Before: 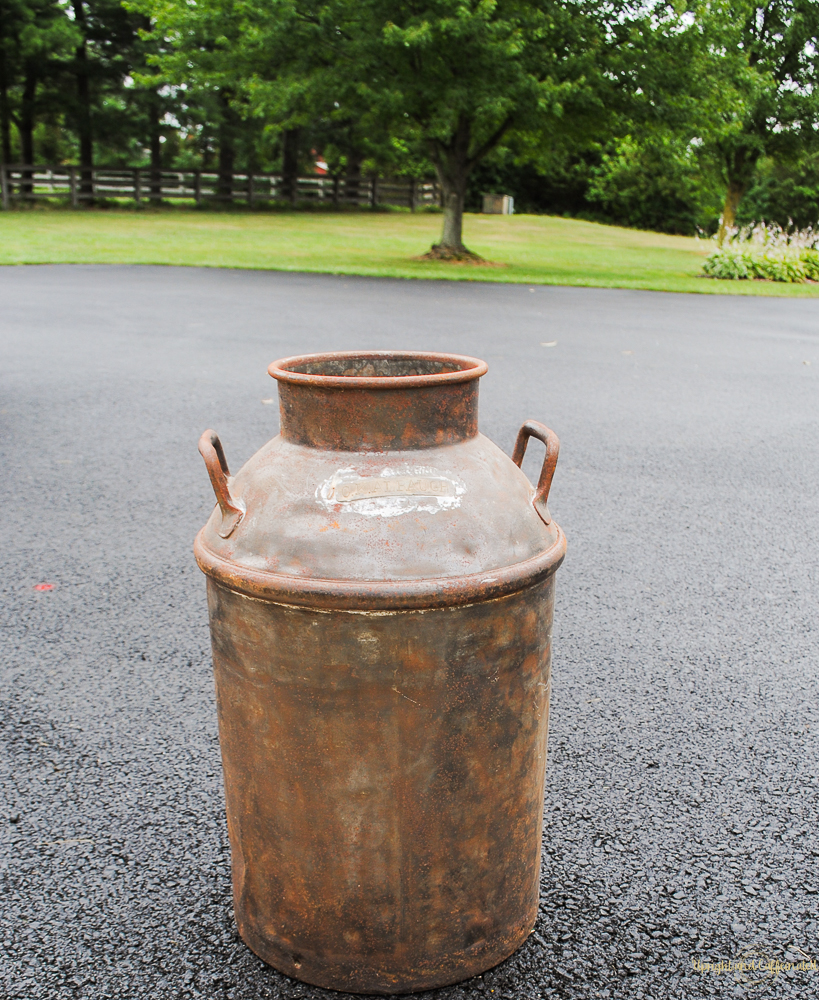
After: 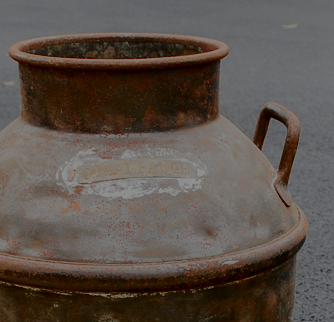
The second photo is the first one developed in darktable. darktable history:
exposure: exposure -1.997 EV, compensate highlight preservation false
tone curve: curves: ch0 [(0, 0) (0.049, 0.01) (0.154, 0.081) (0.491, 0.519) (0.748, 0.765) (1, 0.919)]; ch1 [(0, 0) (0.172, 0.123) (0.317, 0.272) (0.401, 0.422) (0.499, 0.497) (0.531, 0.54) (0.615, 0.603) (0.741, 0.783) (1, 1)]; ch2 [(0, 0) (0.411, 0.424) (0.483, 0.478) (0.544, 0.56) (0.686, 0.638) (1, 1)], color space Lab, independent channels, preserve colors none
crop: left 31.71%, top 31.861%, right 27.46%, bottom 35.931%
